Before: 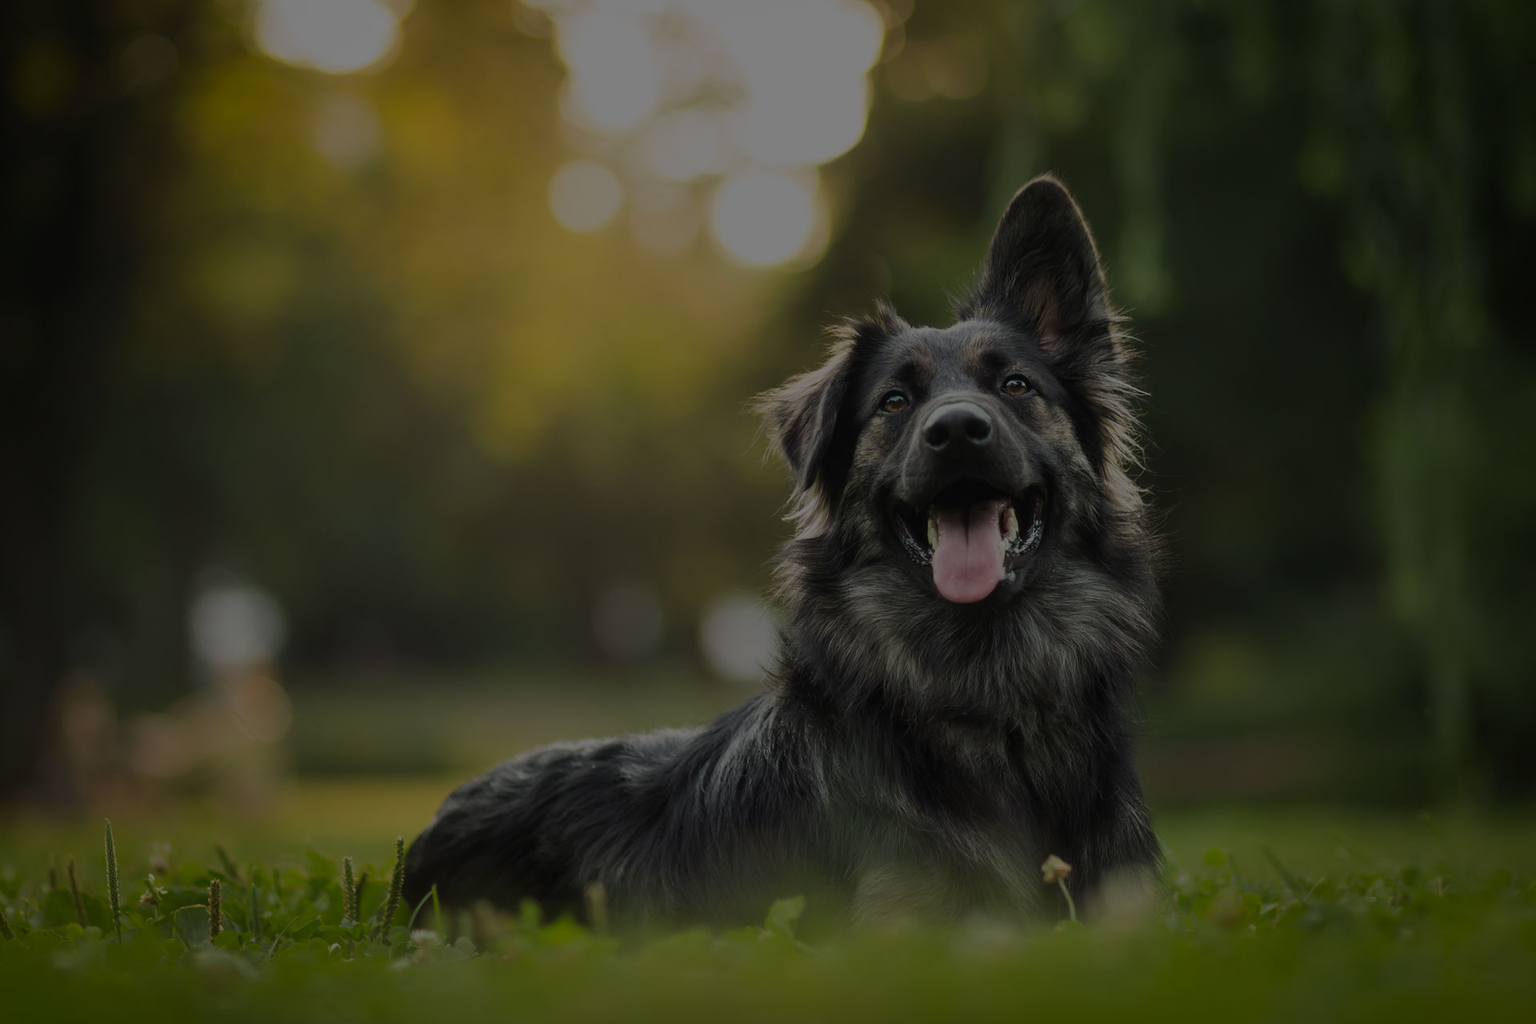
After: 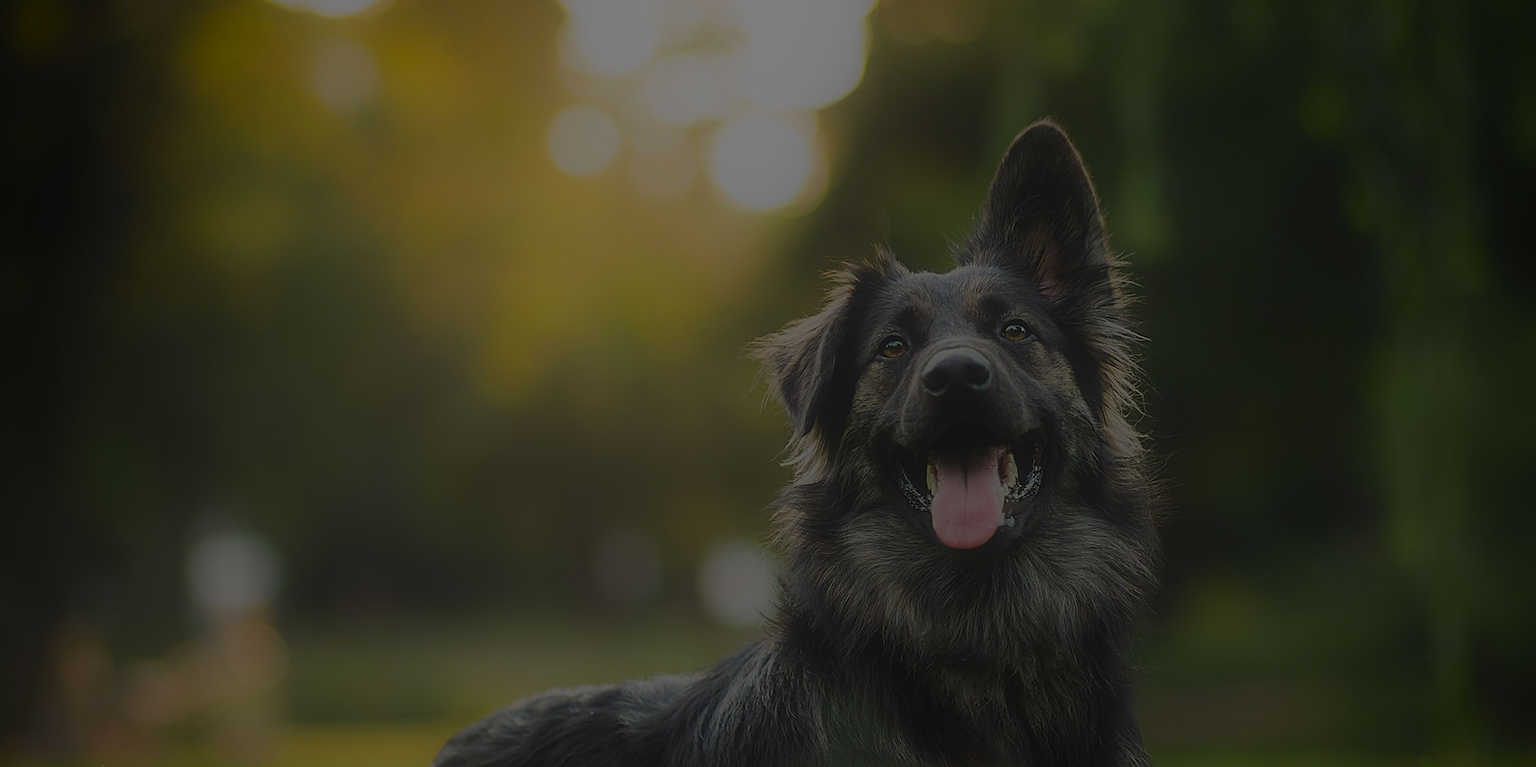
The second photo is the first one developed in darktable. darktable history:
sharpen: radius 0.973, amount 0.615
crop: left 0.272%, top 5.506%, bottom 19.749%
contrast equalizer: y [[0.511, 0.558, 0.631, 0.632, 0.559, 0.512], [0.5 ×6], [0.507, 0.559, 0.627, 0.644, 0.647, 0.647], [0 ×6], [0 ×6]], mix -0.989
